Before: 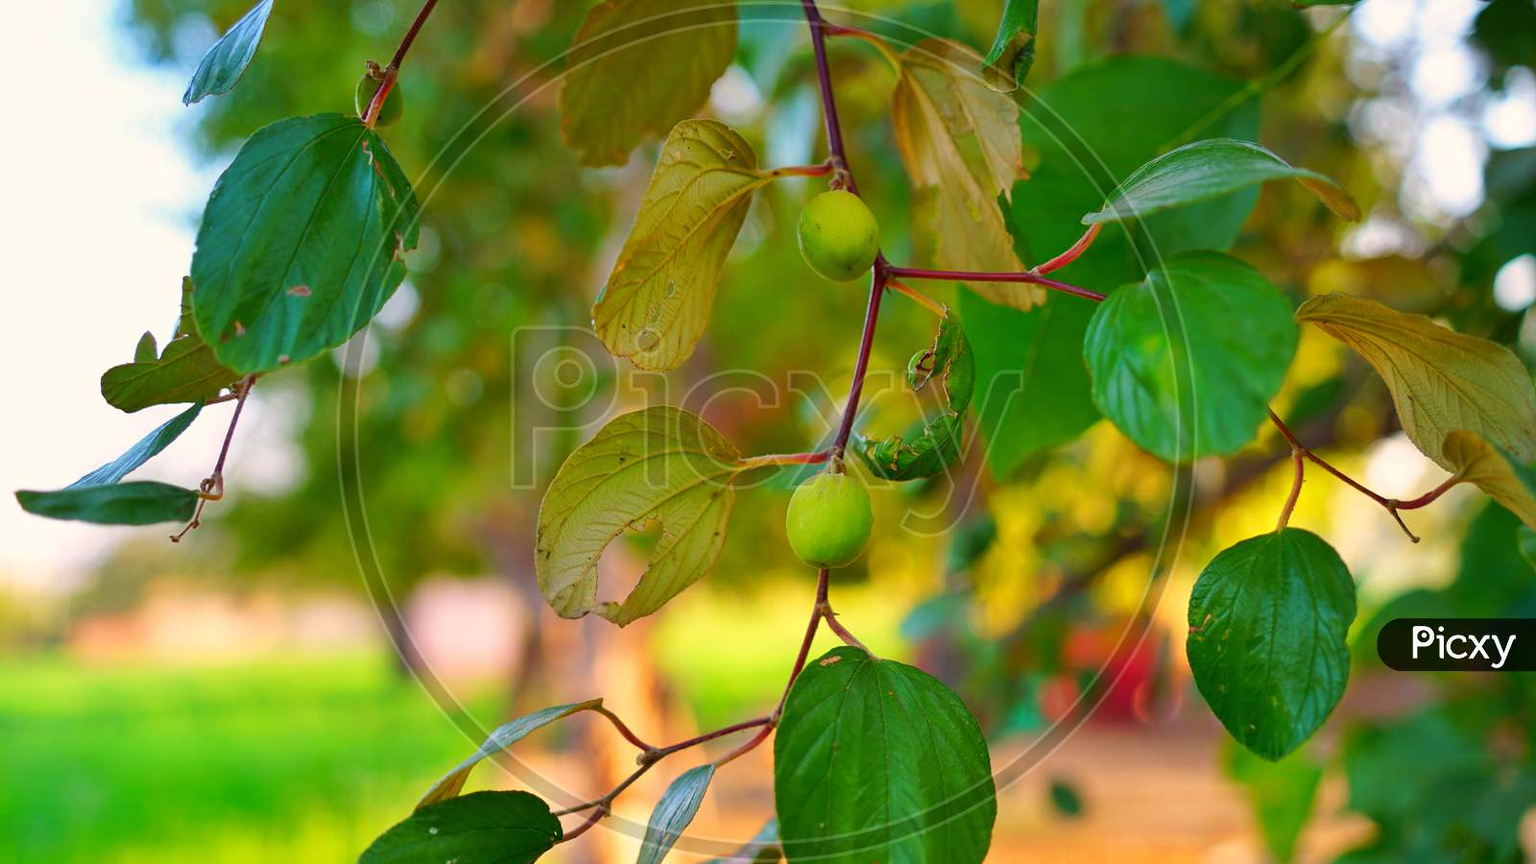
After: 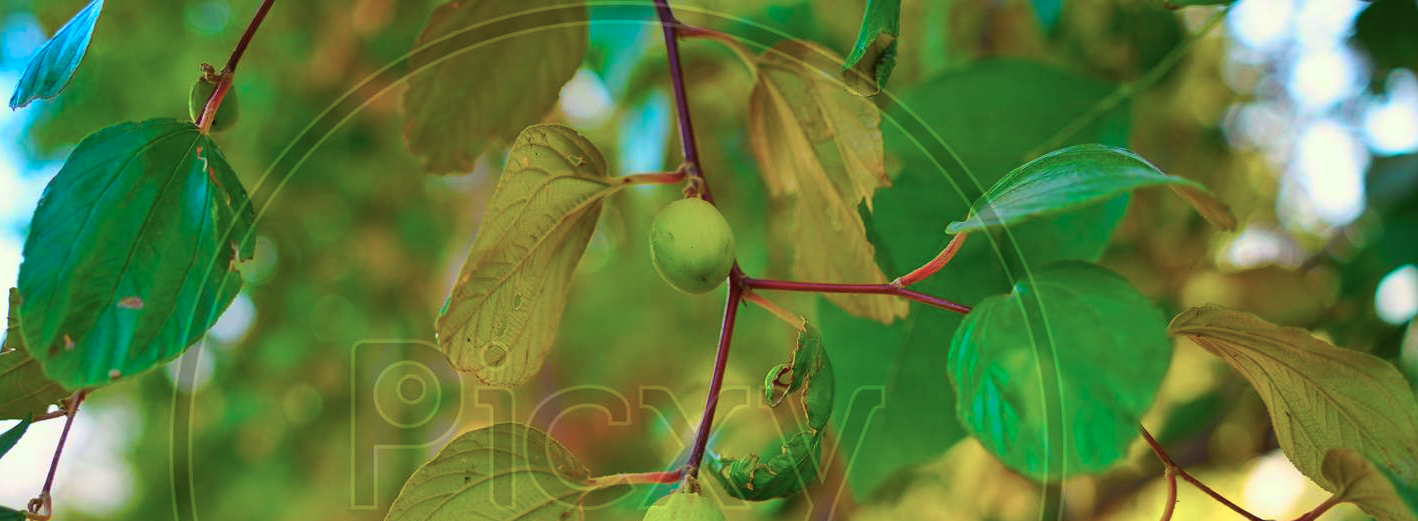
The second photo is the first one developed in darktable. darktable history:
color correction: highlights a* -6.4, highlights b* 0.533
crop and rotate: left 11.33%, bottom 42.032%
color balance rgb: linear chroma grading › highlights 98.862%, linear chroma grading › global chroma 23.816%, perceptual saturation grading › global saturation -32.144%
